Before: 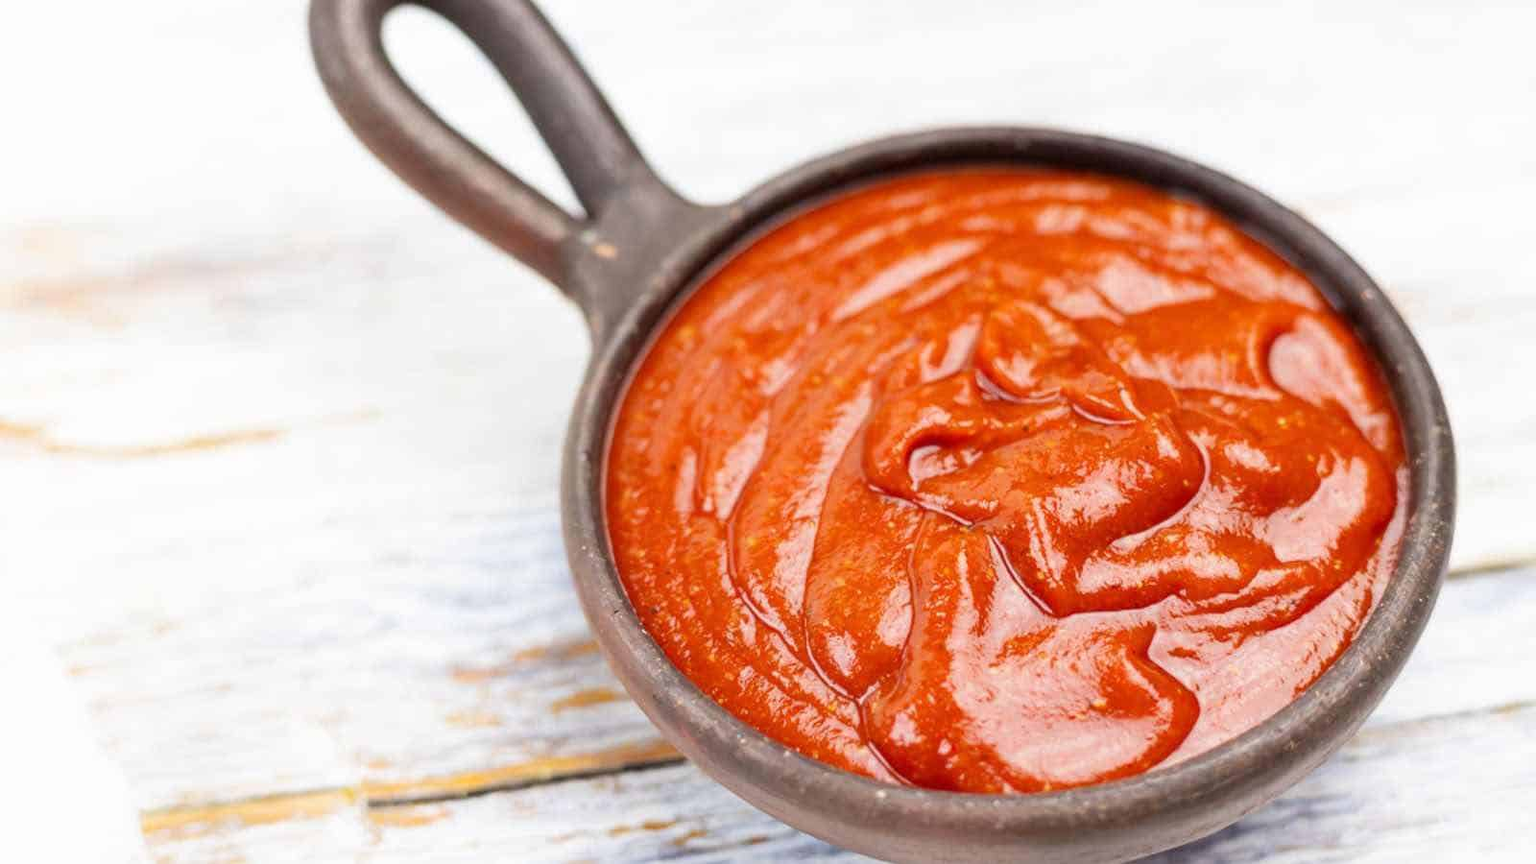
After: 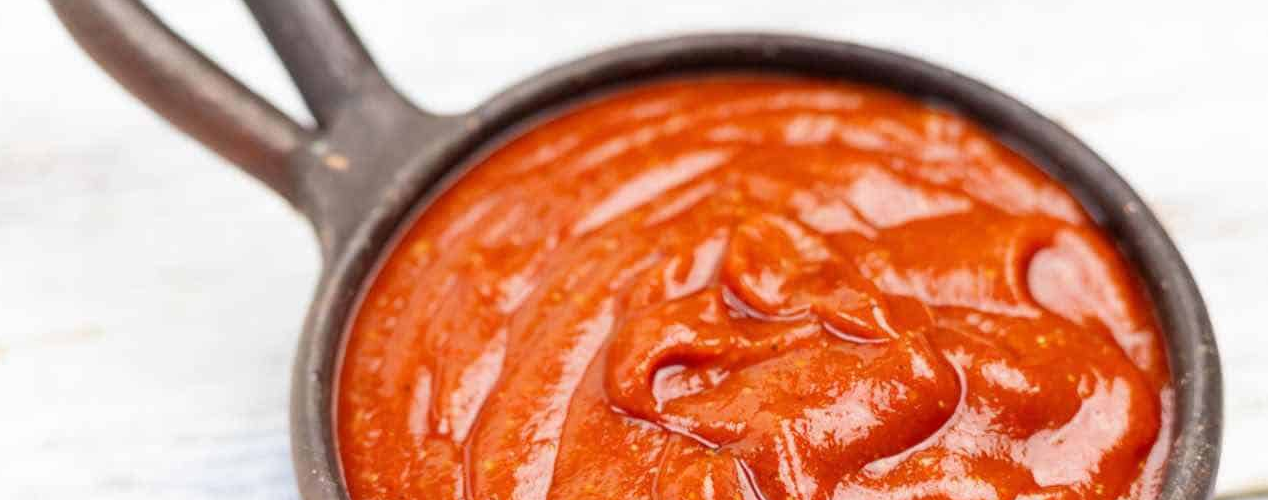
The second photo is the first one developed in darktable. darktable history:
crop: left 18.397%, top 11.077%, right 2.339%, bottom 33.265%
